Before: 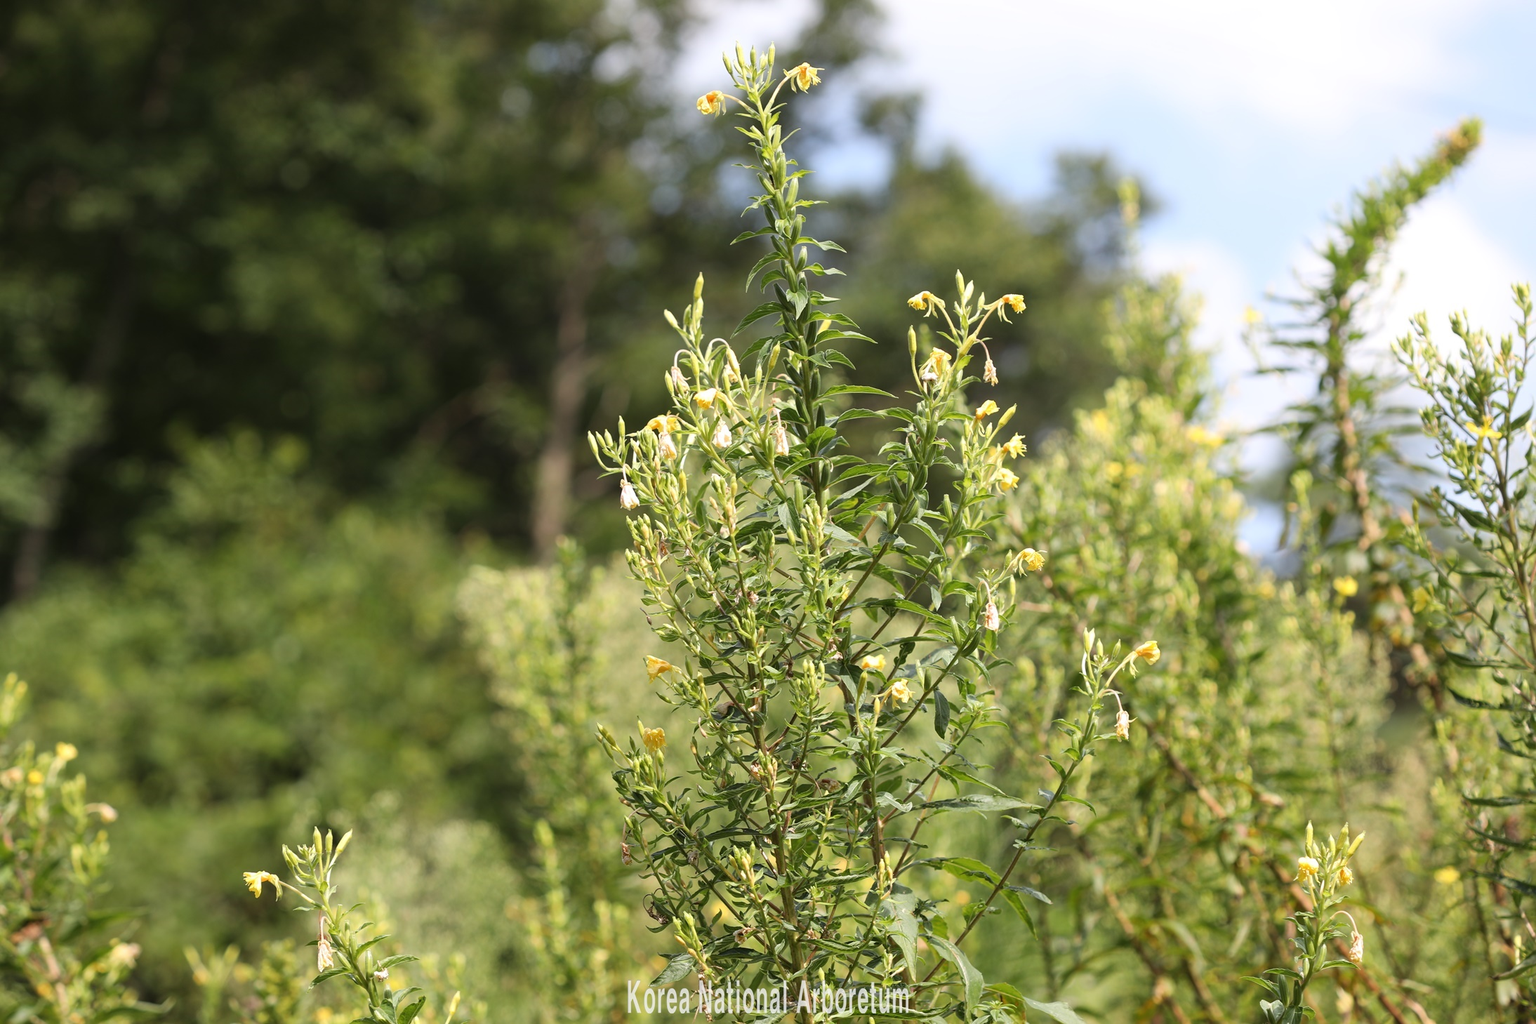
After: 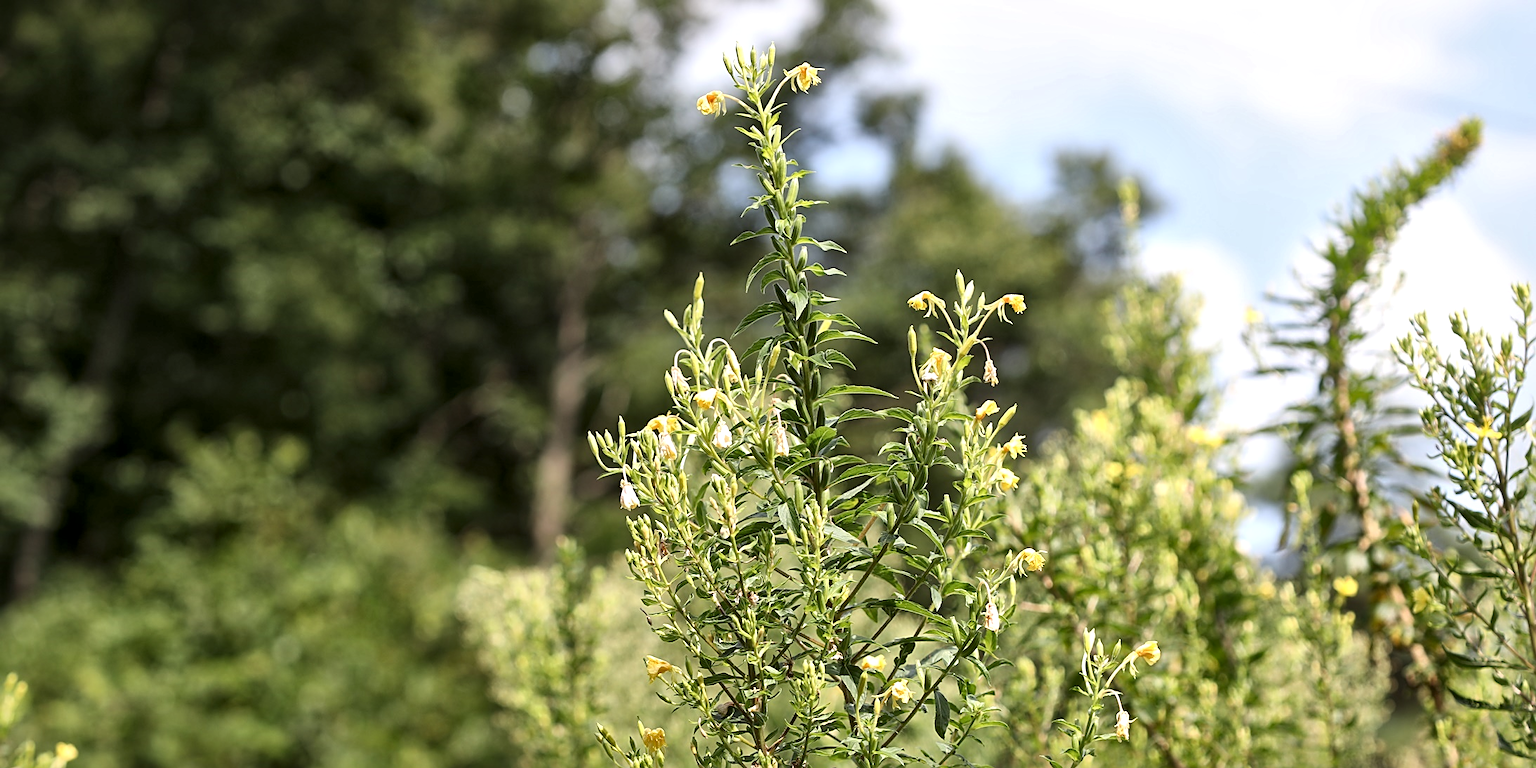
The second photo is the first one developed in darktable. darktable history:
crop: bottom 24.993%
local contrast: mode bilateral grid, contrast 20, coarseness 50, detail 178%, midtone range 0.2
sharpen: on, module defaults
